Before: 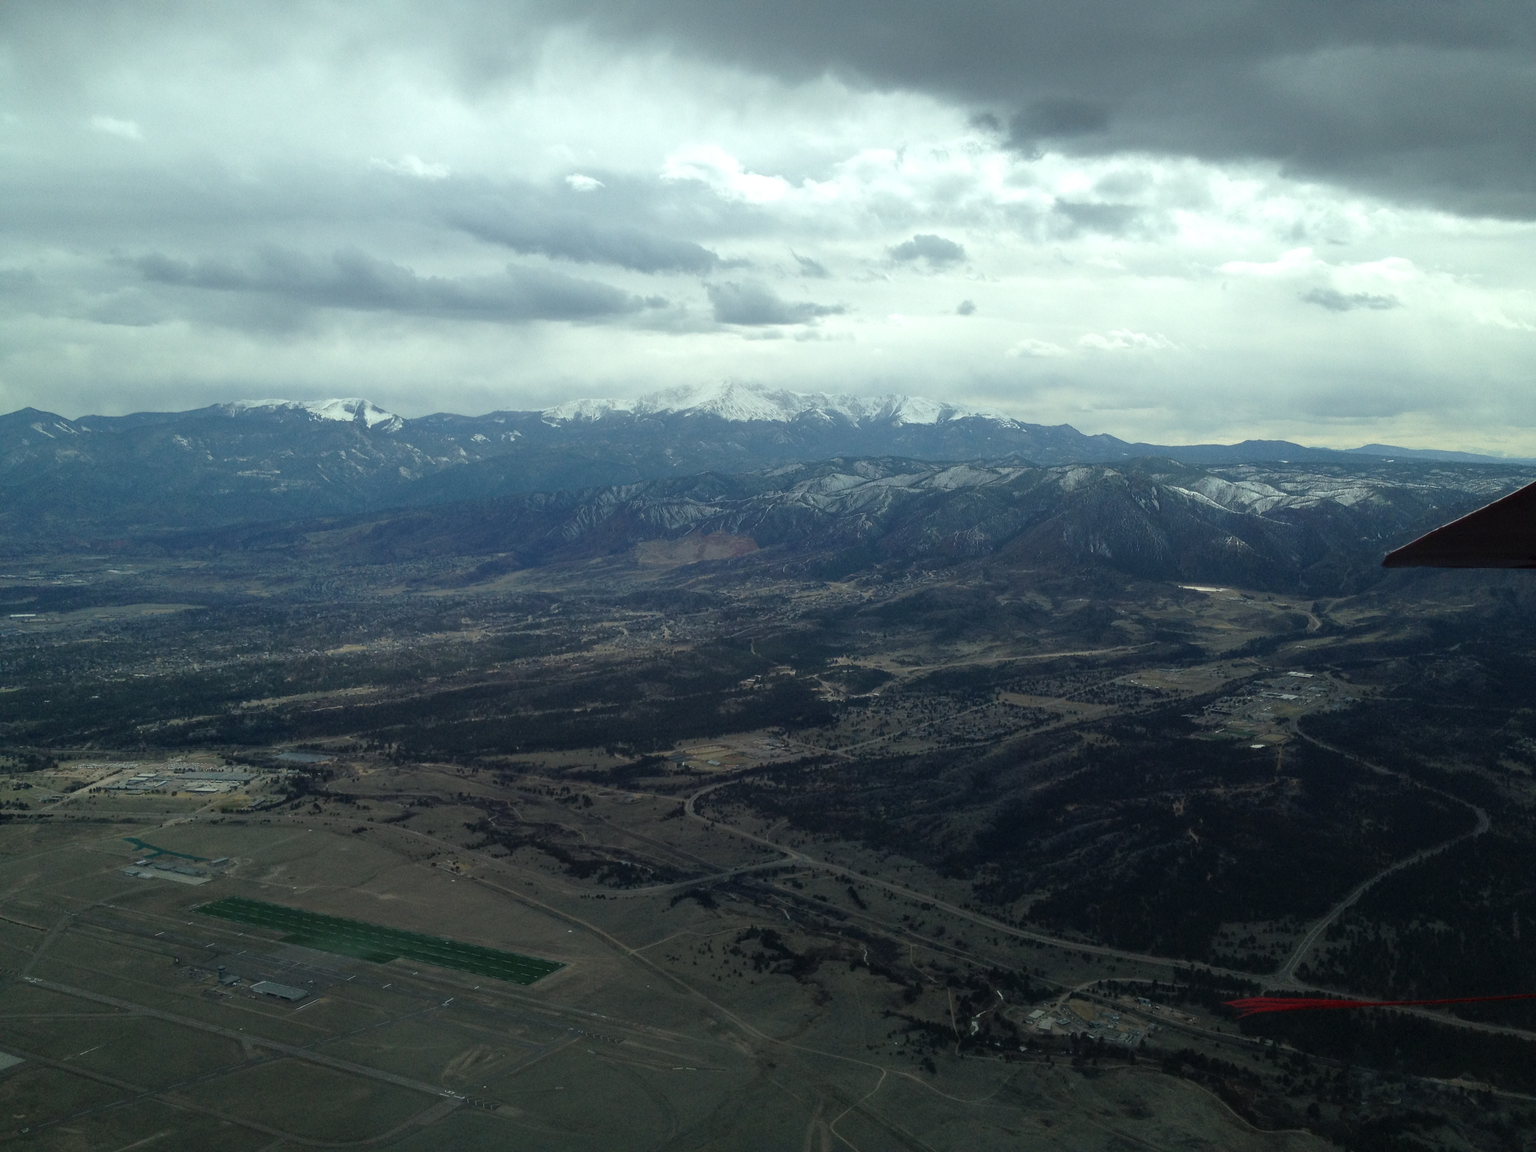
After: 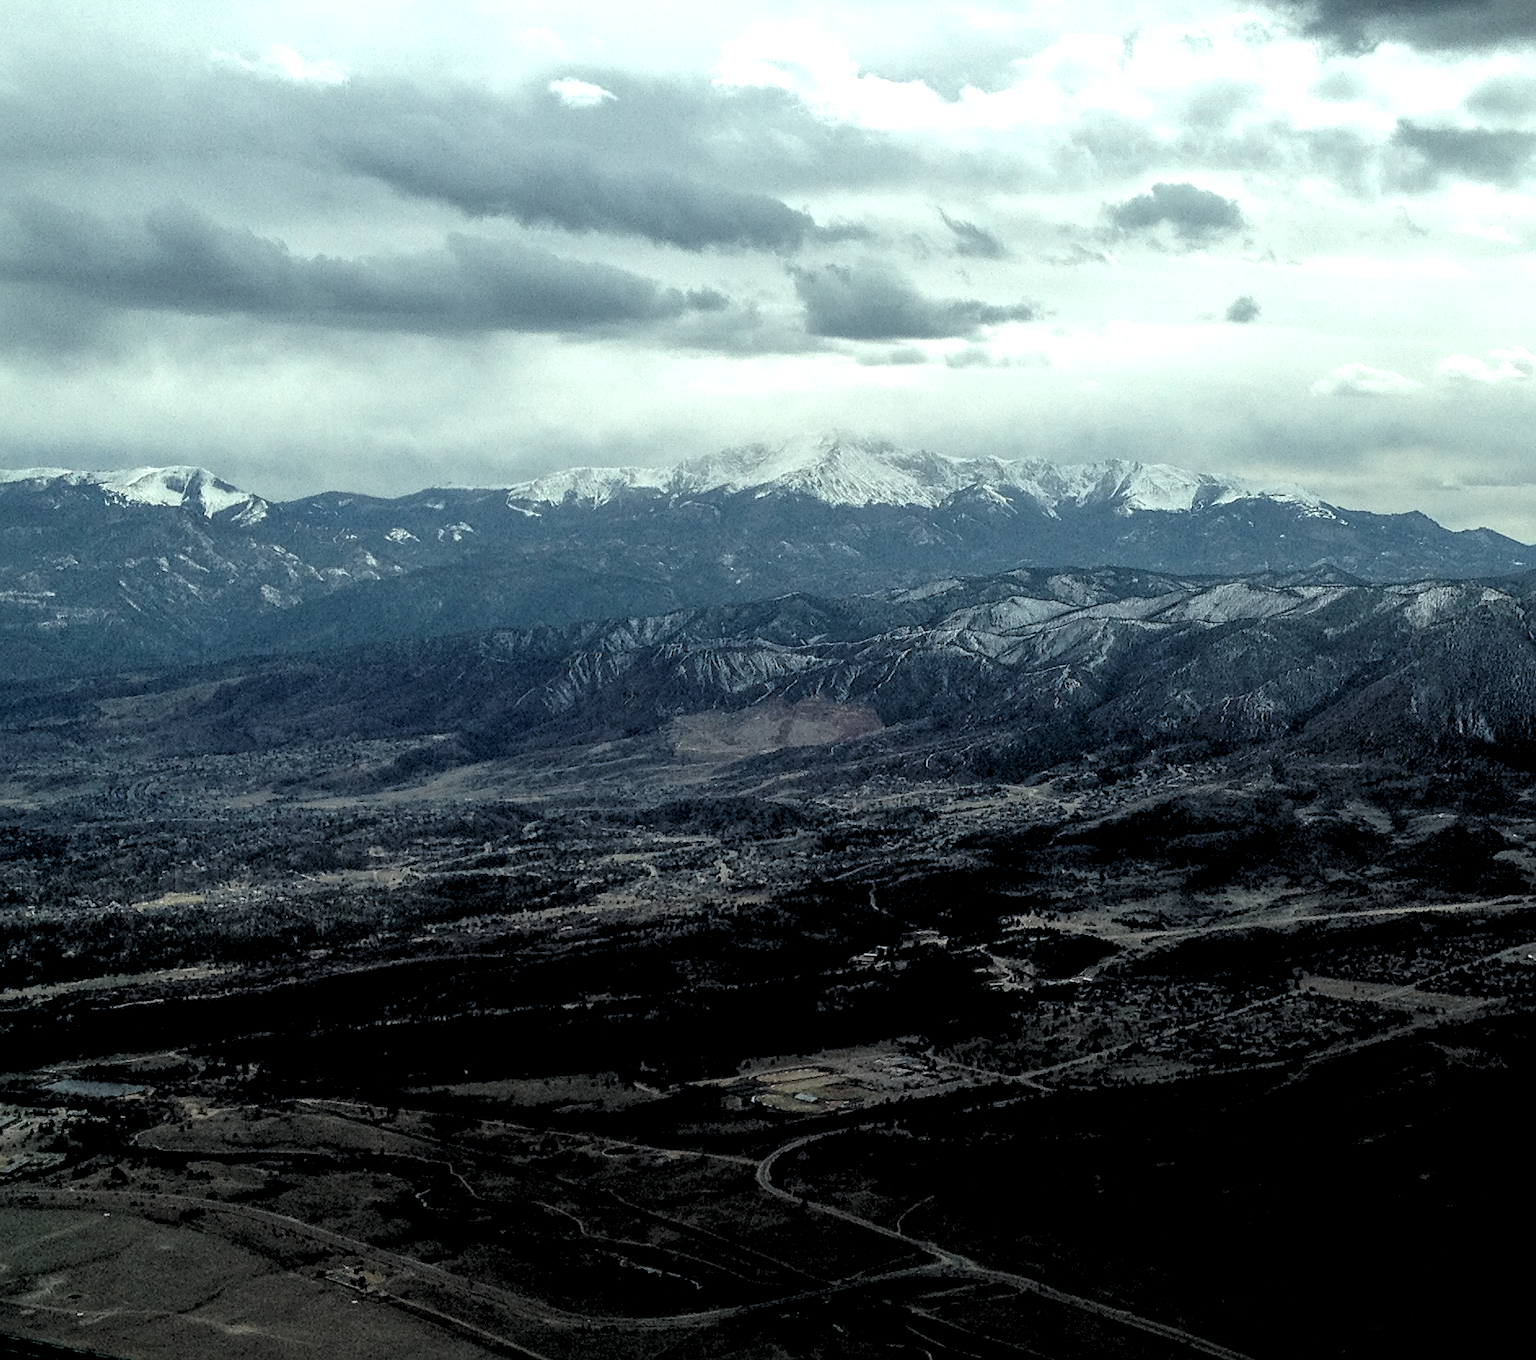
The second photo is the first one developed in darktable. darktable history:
rgb levels: levels [[0.034, 0.472, 0.904], [0, 0.5, 1], [0, 0.5, 1]]
crop: left 16.202%, top 11.208%, right 26.045%, bottom 20.557%
local contrast: highlights 20%, detail 150%
sharpen: on, module defaults
